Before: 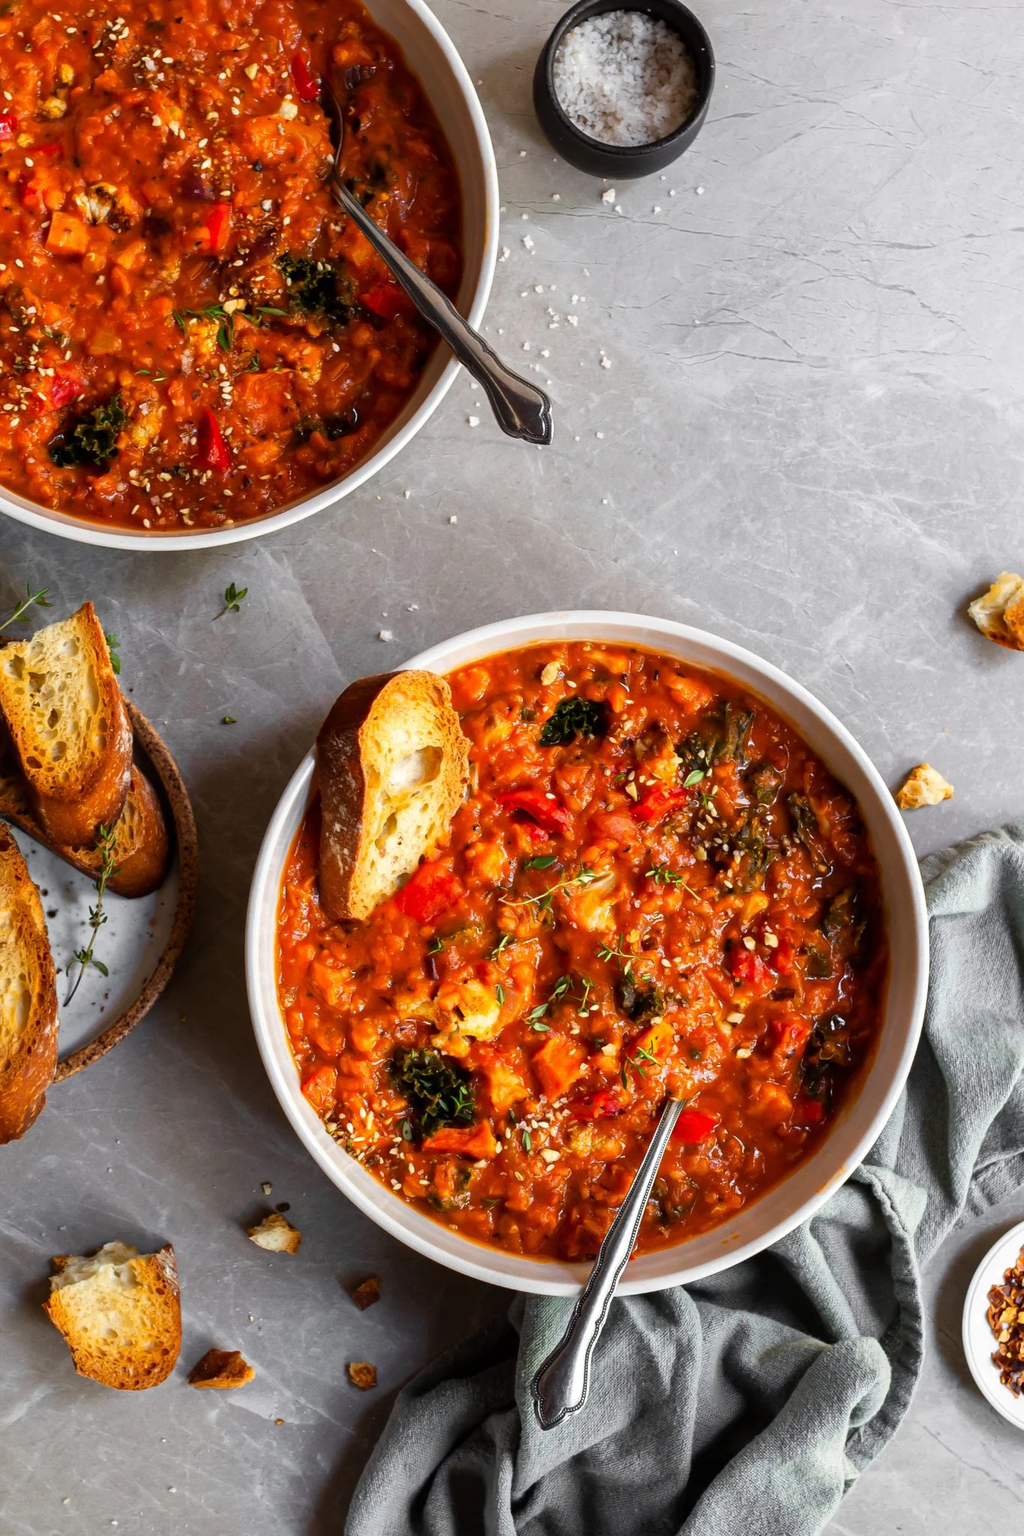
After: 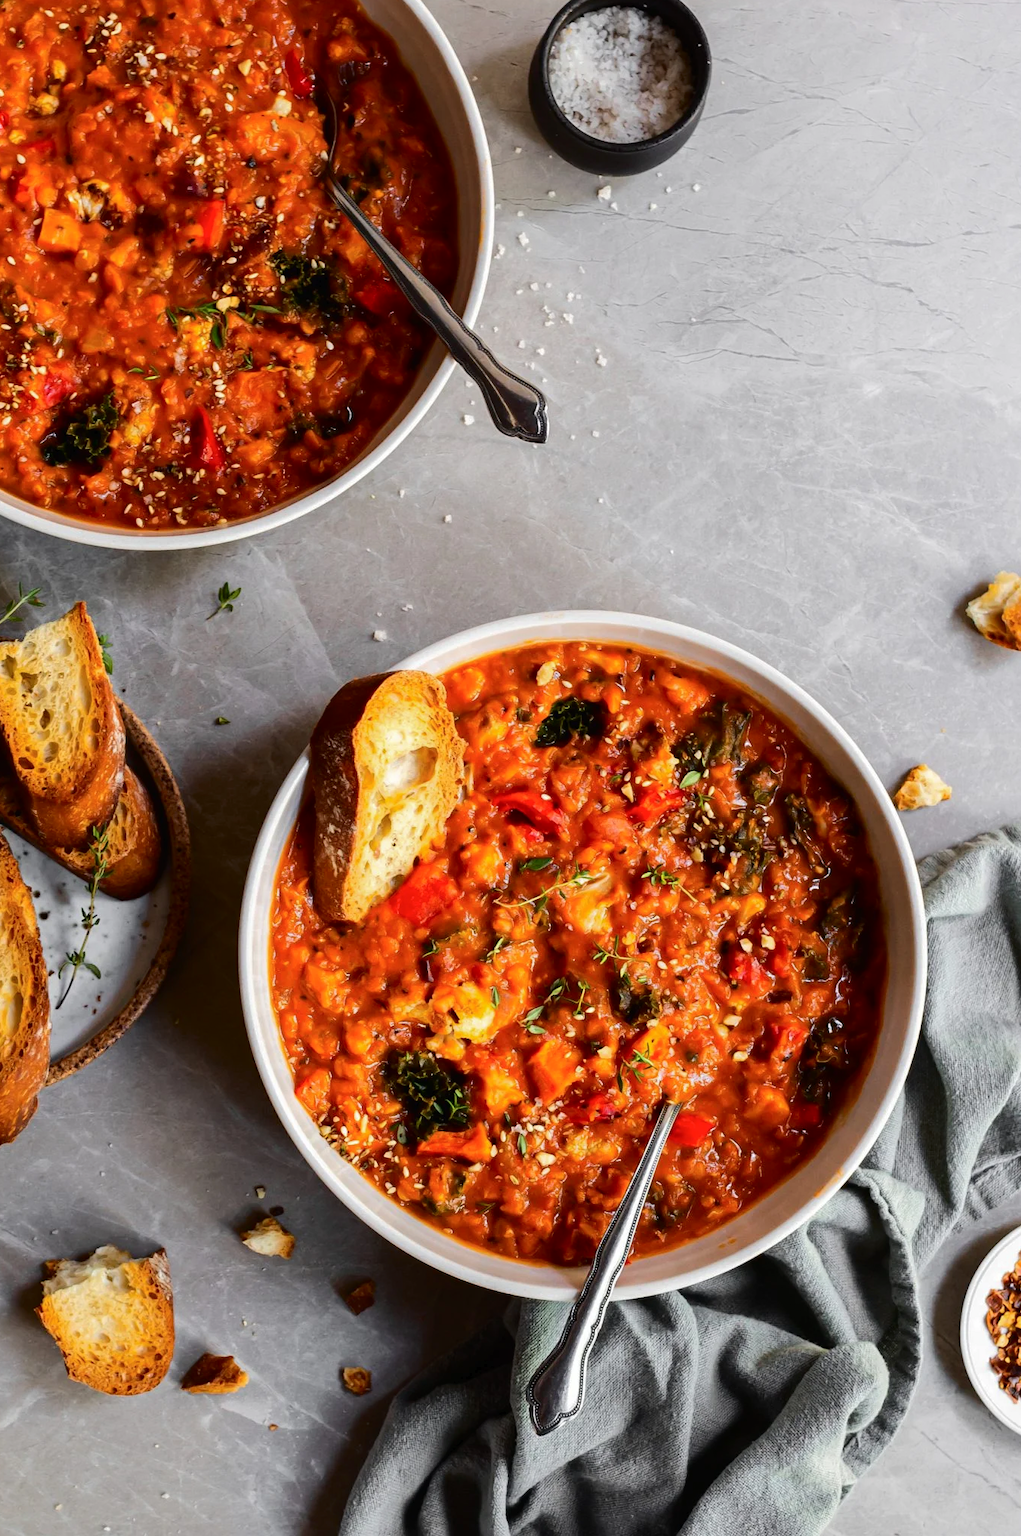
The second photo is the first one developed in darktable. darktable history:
tone curve: curves: ch0 [(0, 0) (0.003, 0.012) (0.011, 0.014) (0.025, 0.02) (0.044, 0.034) (0.069, 0.047) (0.1, 0.063) (0.136, 0.086) (0.177, 0.131) (0.224, 0.183) (0.277, 0.243) (0.335, 0.317) (0.399, 0.403) (0.468, 0.488) (0.543, 0.573) (0.623, 0.649) (0.709, 0.718) (0.801, 0.795) (0.898, 0.872) (1, 1)], color space Lab, independent channels, preserve colors none
crop and rotate: left 0.822%, top 0.305%, bottom 0.35%
